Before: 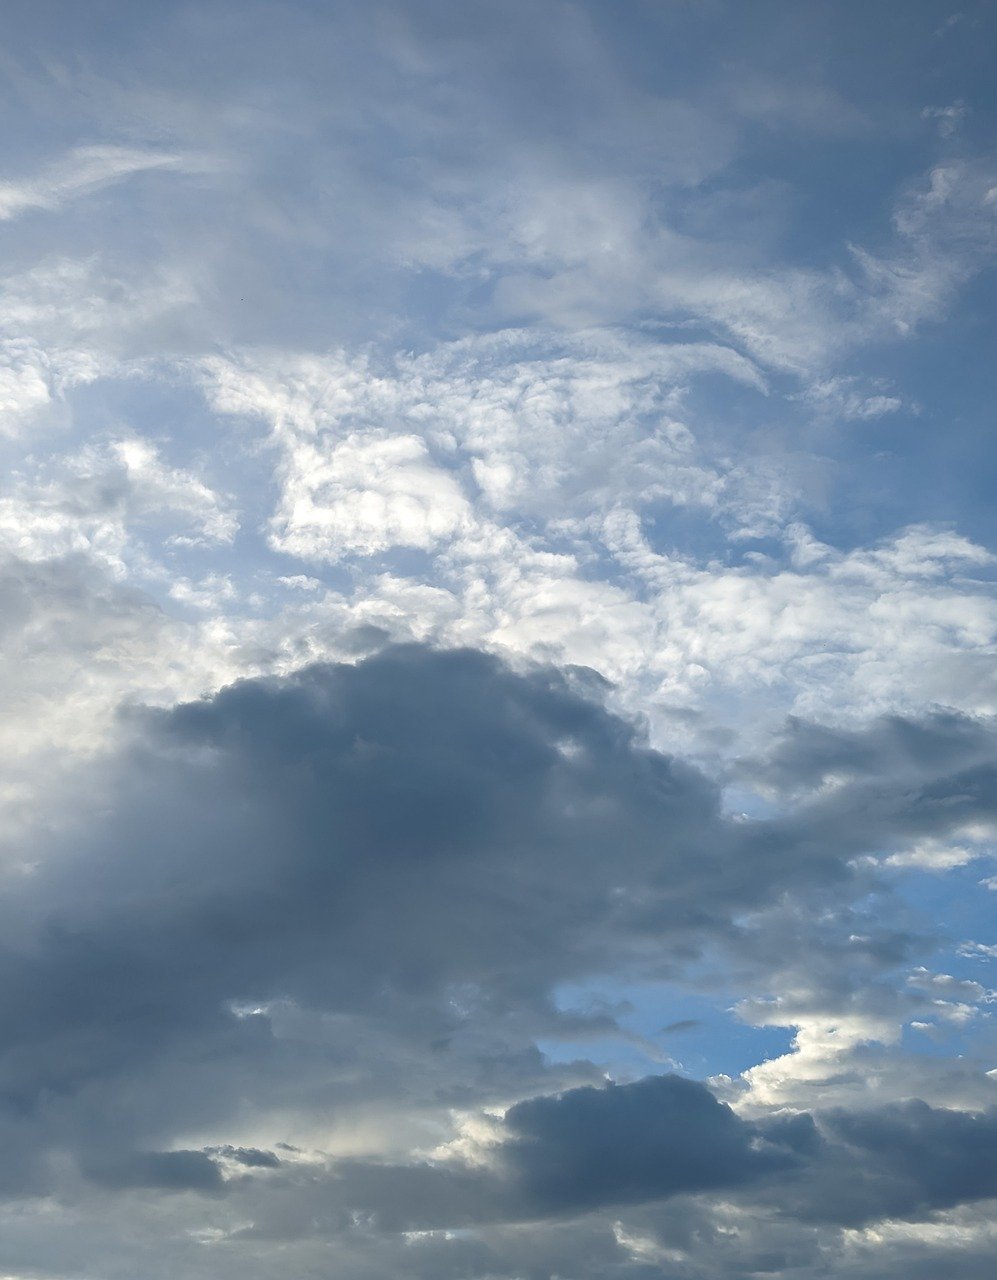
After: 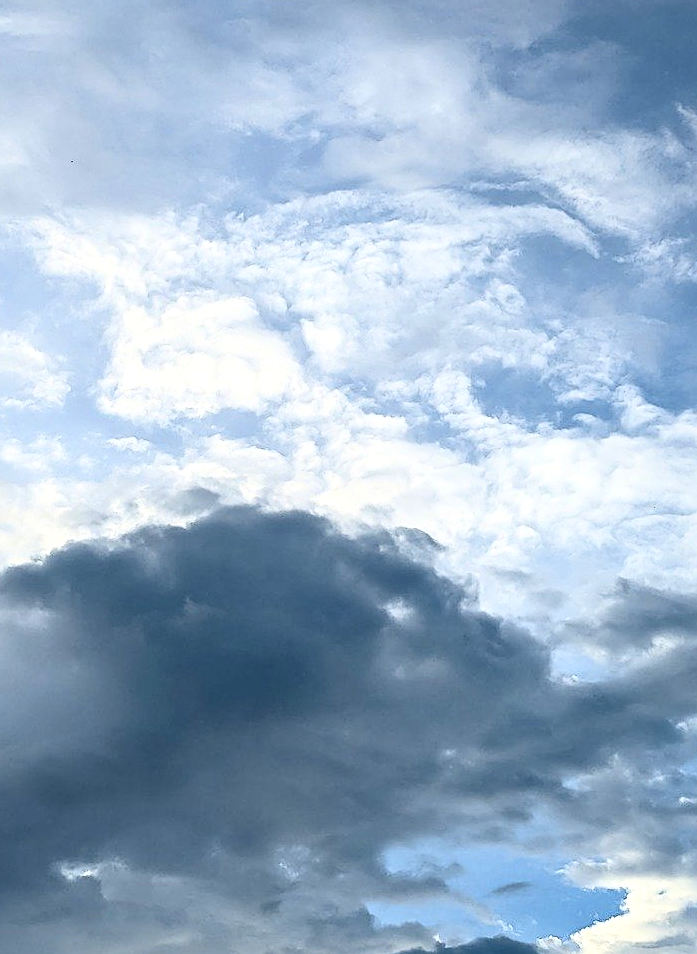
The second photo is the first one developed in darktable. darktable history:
crop and rotate: left 17.093%, top 10.817%, right 12.971%, bottom 14.626%
sharpen: on, module defaults
contrast brightness saturation: contrast 0.402, brightness 0.105, saturation 0.207
local contrast: mode bilateral grid, contrast 25, coarseness 49, detail 122%, midtone range 0.2
